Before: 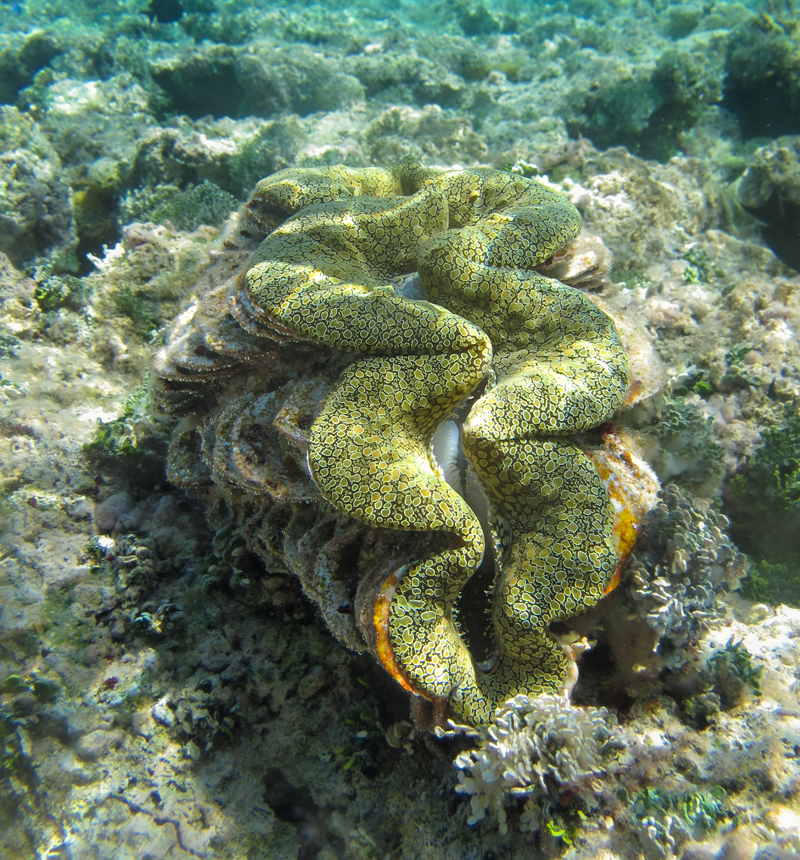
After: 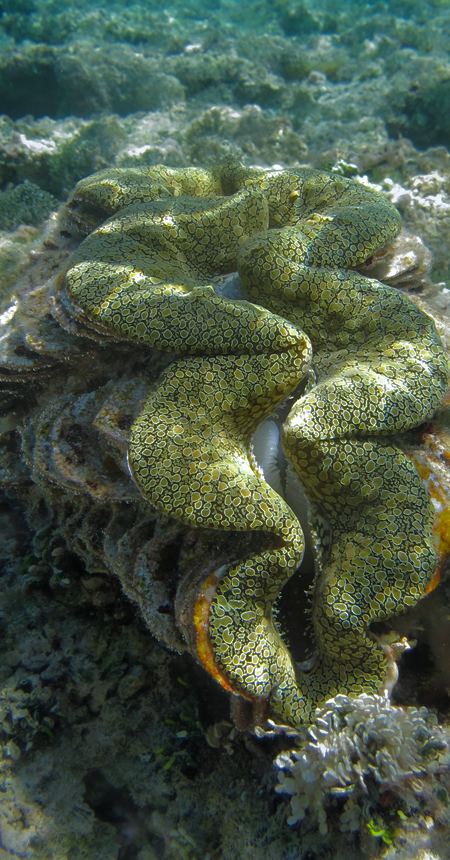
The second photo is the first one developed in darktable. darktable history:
crop and rotate: left 22.516%, right 21.234%
base curve: curves: ch0 [(0, 0) (0.841, 0.609) (1, 1)]
white balance: red 0.974, blue 1.044
